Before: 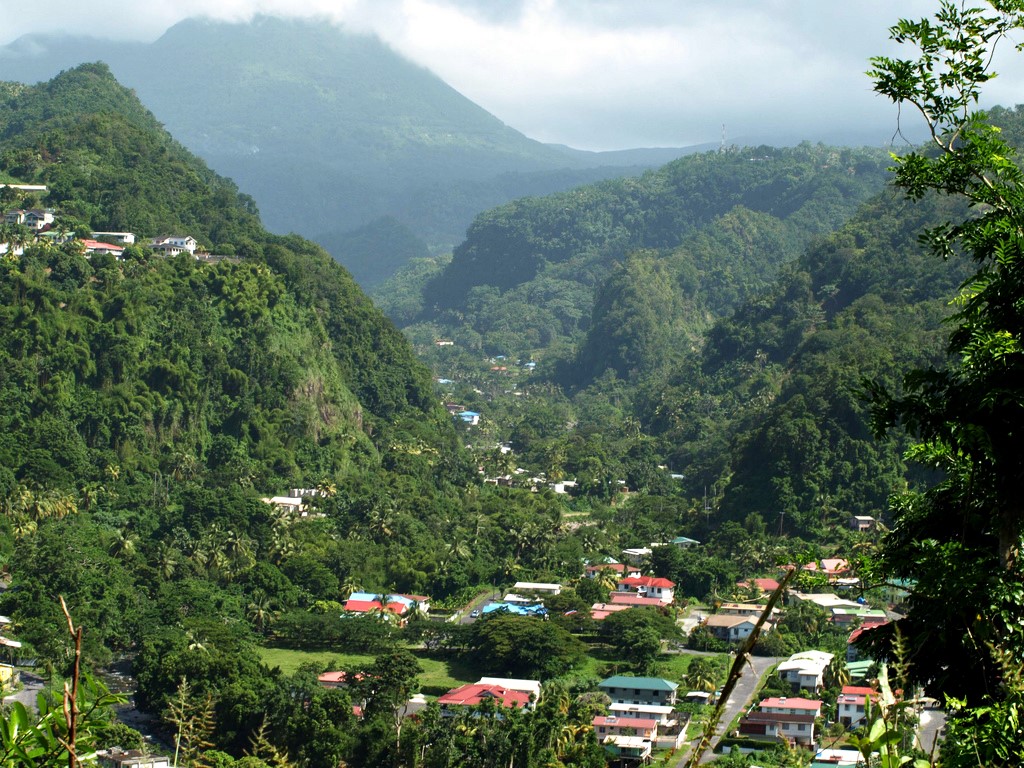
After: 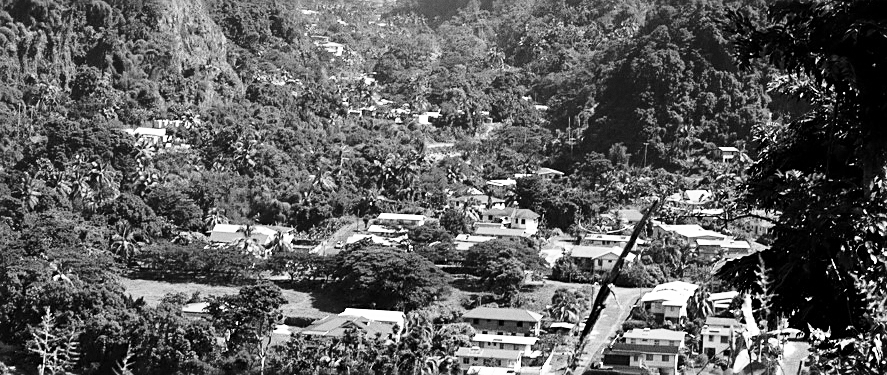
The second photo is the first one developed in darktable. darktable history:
color correction: highlights a* 7.34, highlights b* 4.37
monochrome: on, module defaults
base curve: curves: ch0 [(0, 0) (0.028, 0.03) (0.121, 0.232) (0.46, 0.748) (0.859, 0.968) (1, 1)], preserve colors none
grain: coarseness 7.08 ISO, strength 21.67%, mid-tones bias 59.58%
crop and rotate: left 13.306%, top 48.129%, bottom 2.928%
sharpen: on, module defaults
